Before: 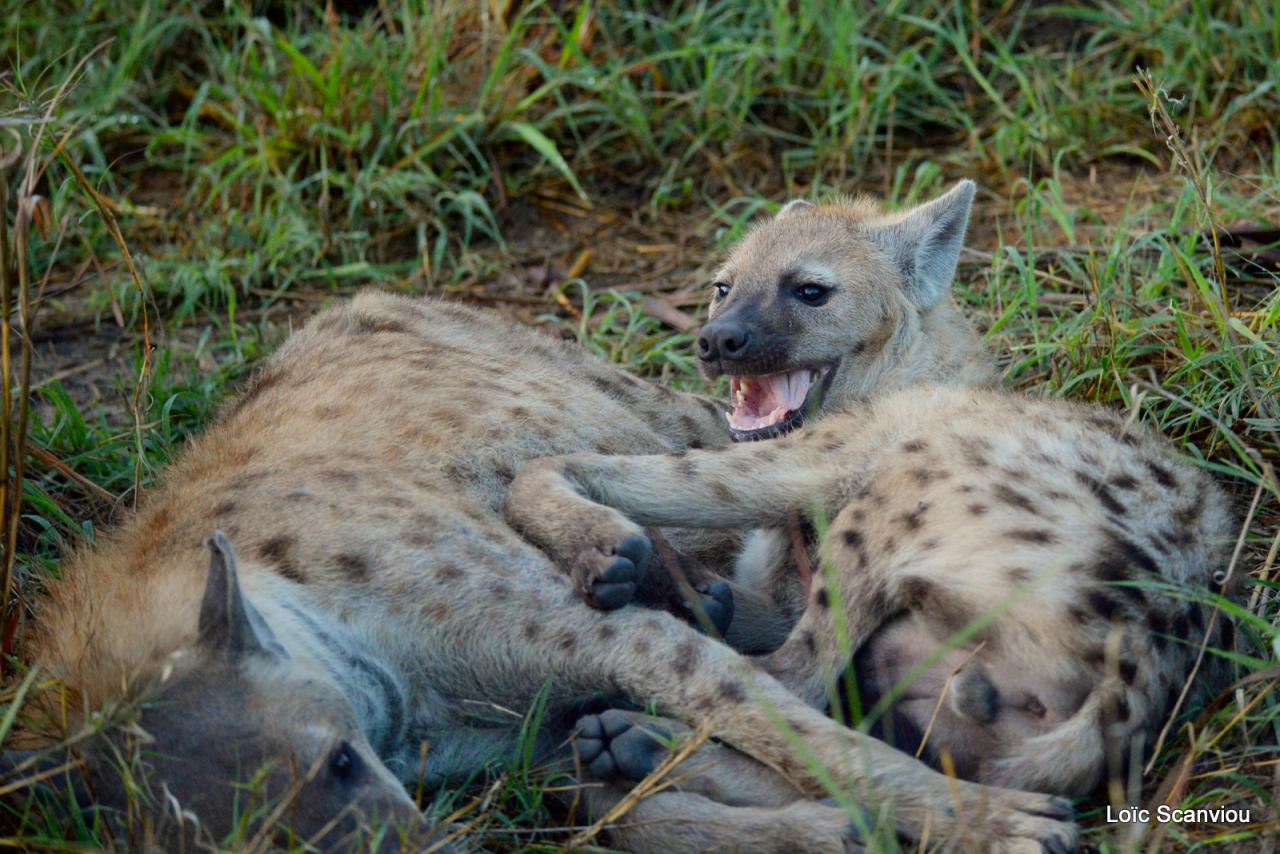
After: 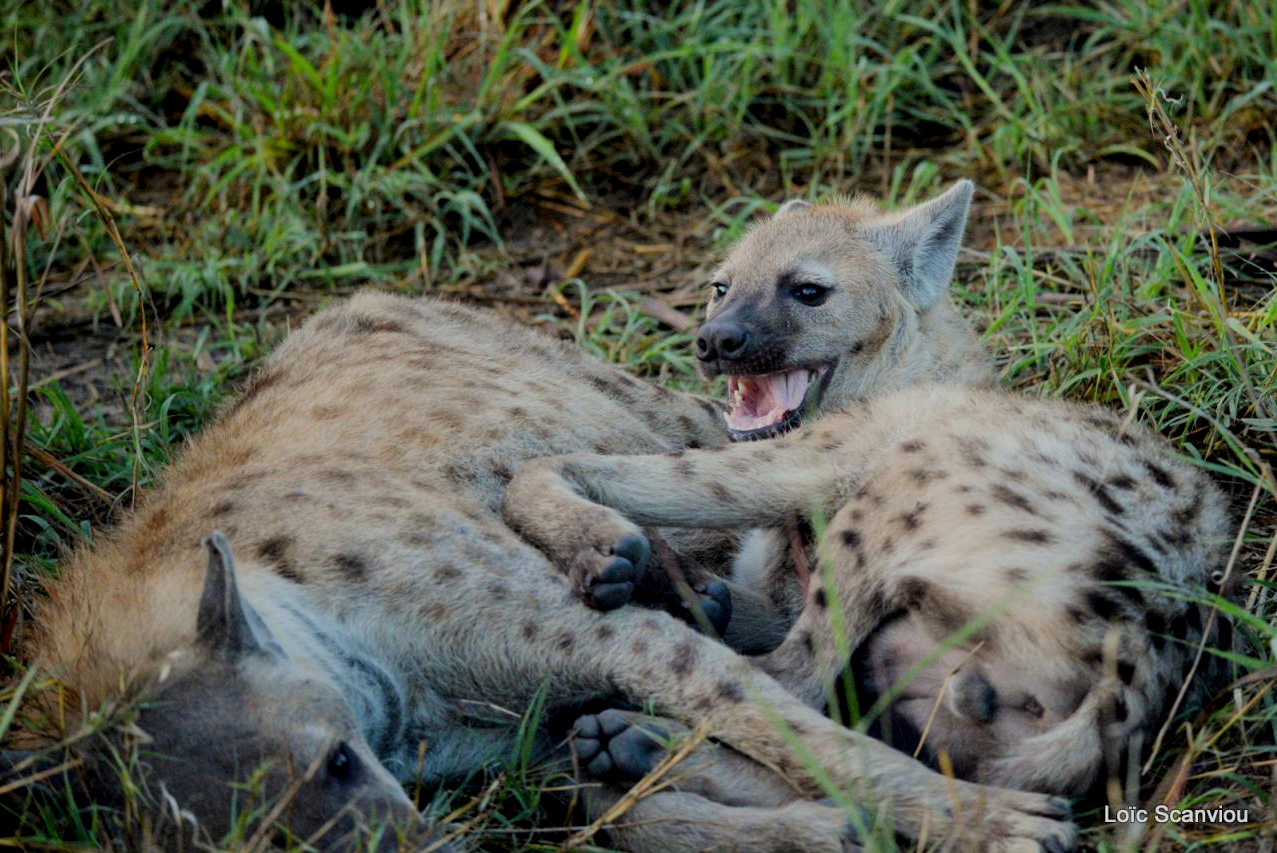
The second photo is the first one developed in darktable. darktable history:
local contrast: highlights 101%, shadows 99%, detail 119%, midtone range 0.2
crop and rotate: left 0.182%, bottom 0.01%
filmic rgb: black relative exposure -7.65 EV, white relative exposure 4.56 EV, hardness 3.61
